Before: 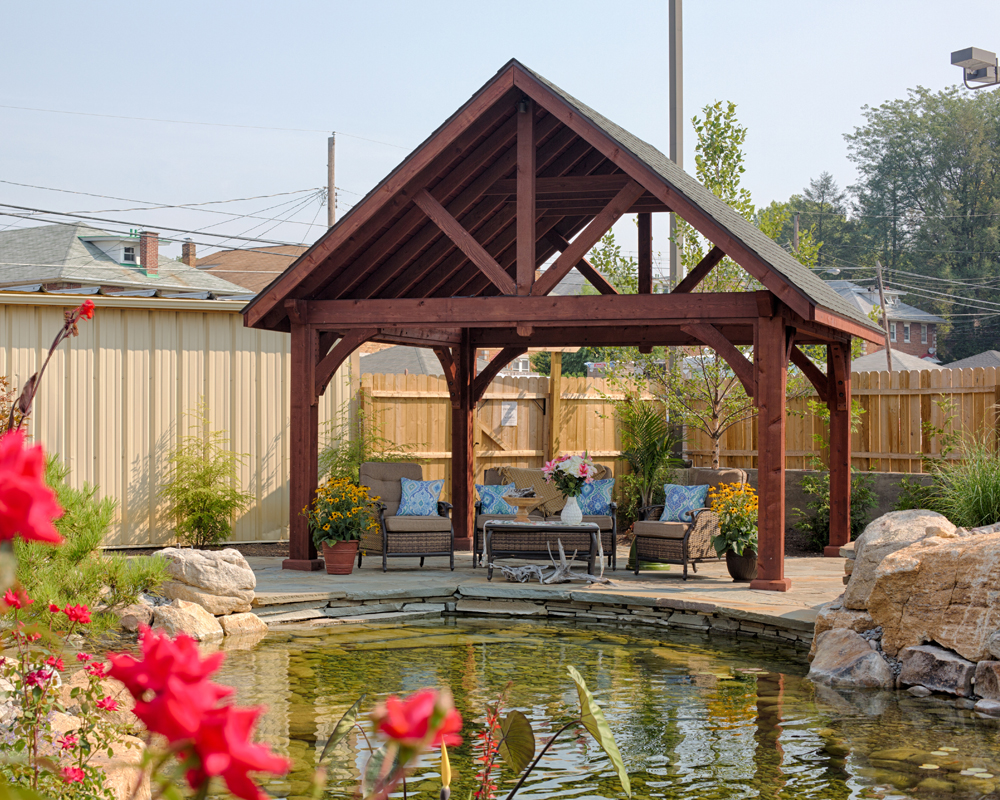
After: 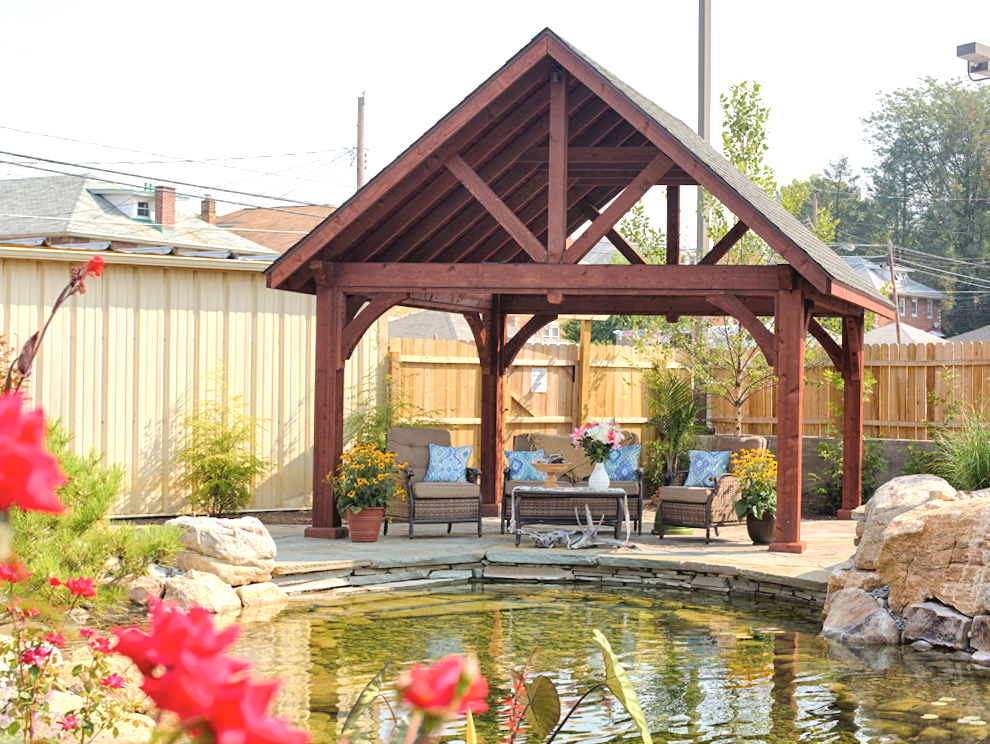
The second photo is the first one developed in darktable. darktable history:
exposure: black level correction 0, exposure 0.953 EV, compensate exposure bias true, compensate highlight preservation false
contrast brightness saturation: contrast -0.1, saturation -0.1
rotate and perspective: rotation 0.679°, lens shift (horizontal) 0.136, crop left 0.009, crop right 0.991, crop top 0.078, crop bottom 0.95
